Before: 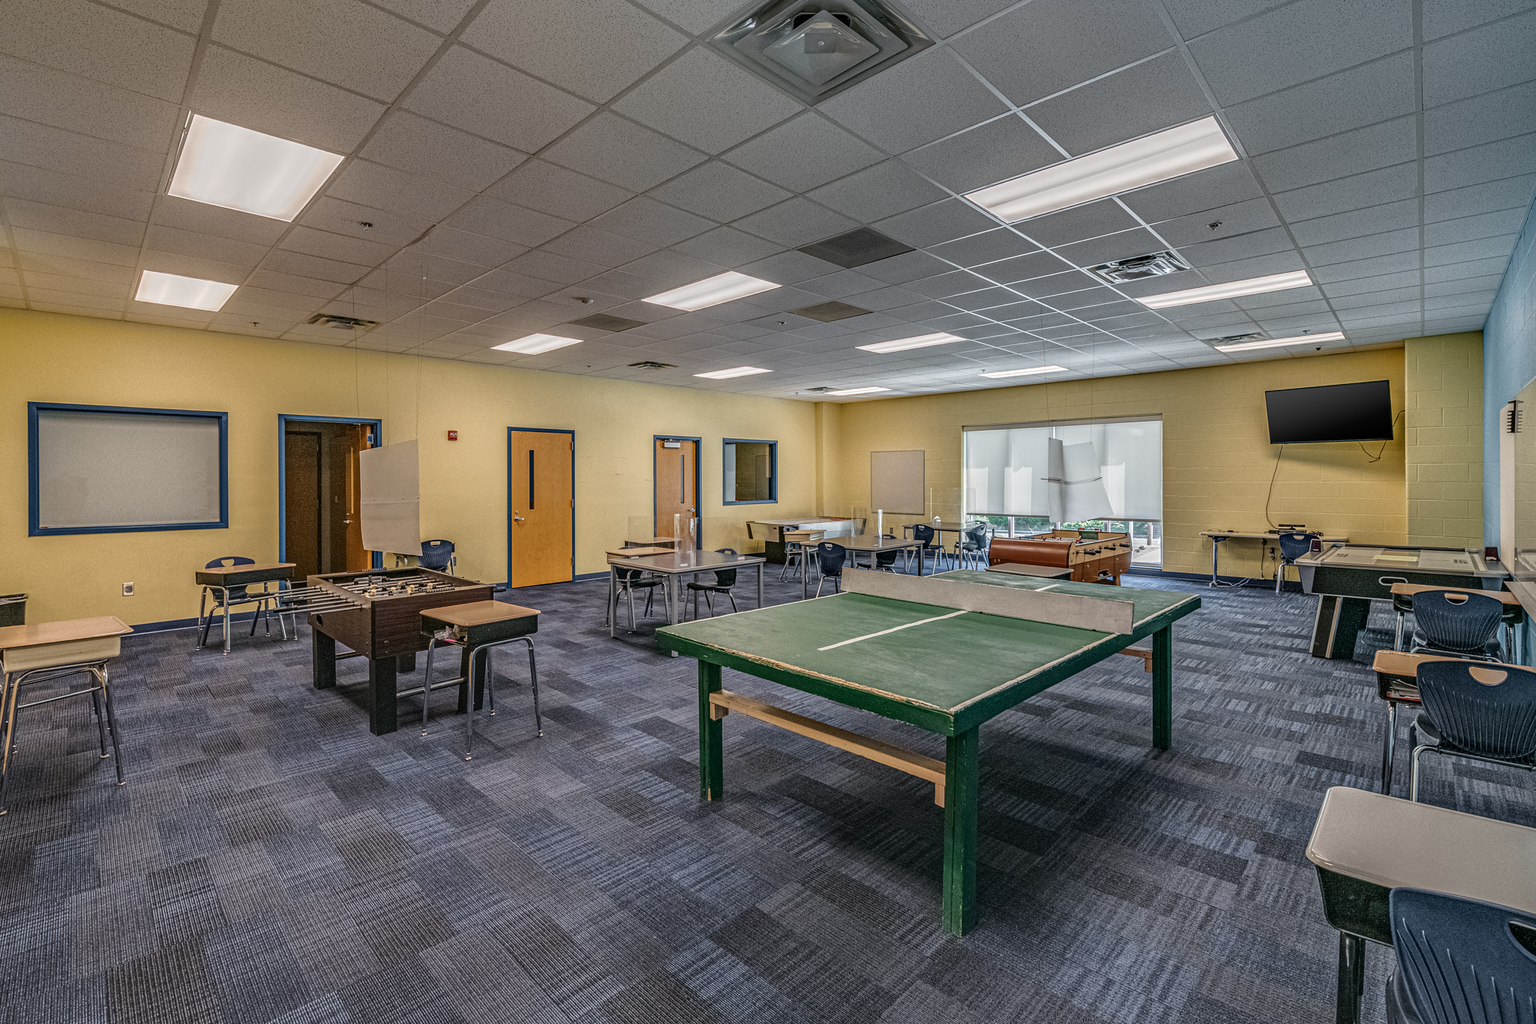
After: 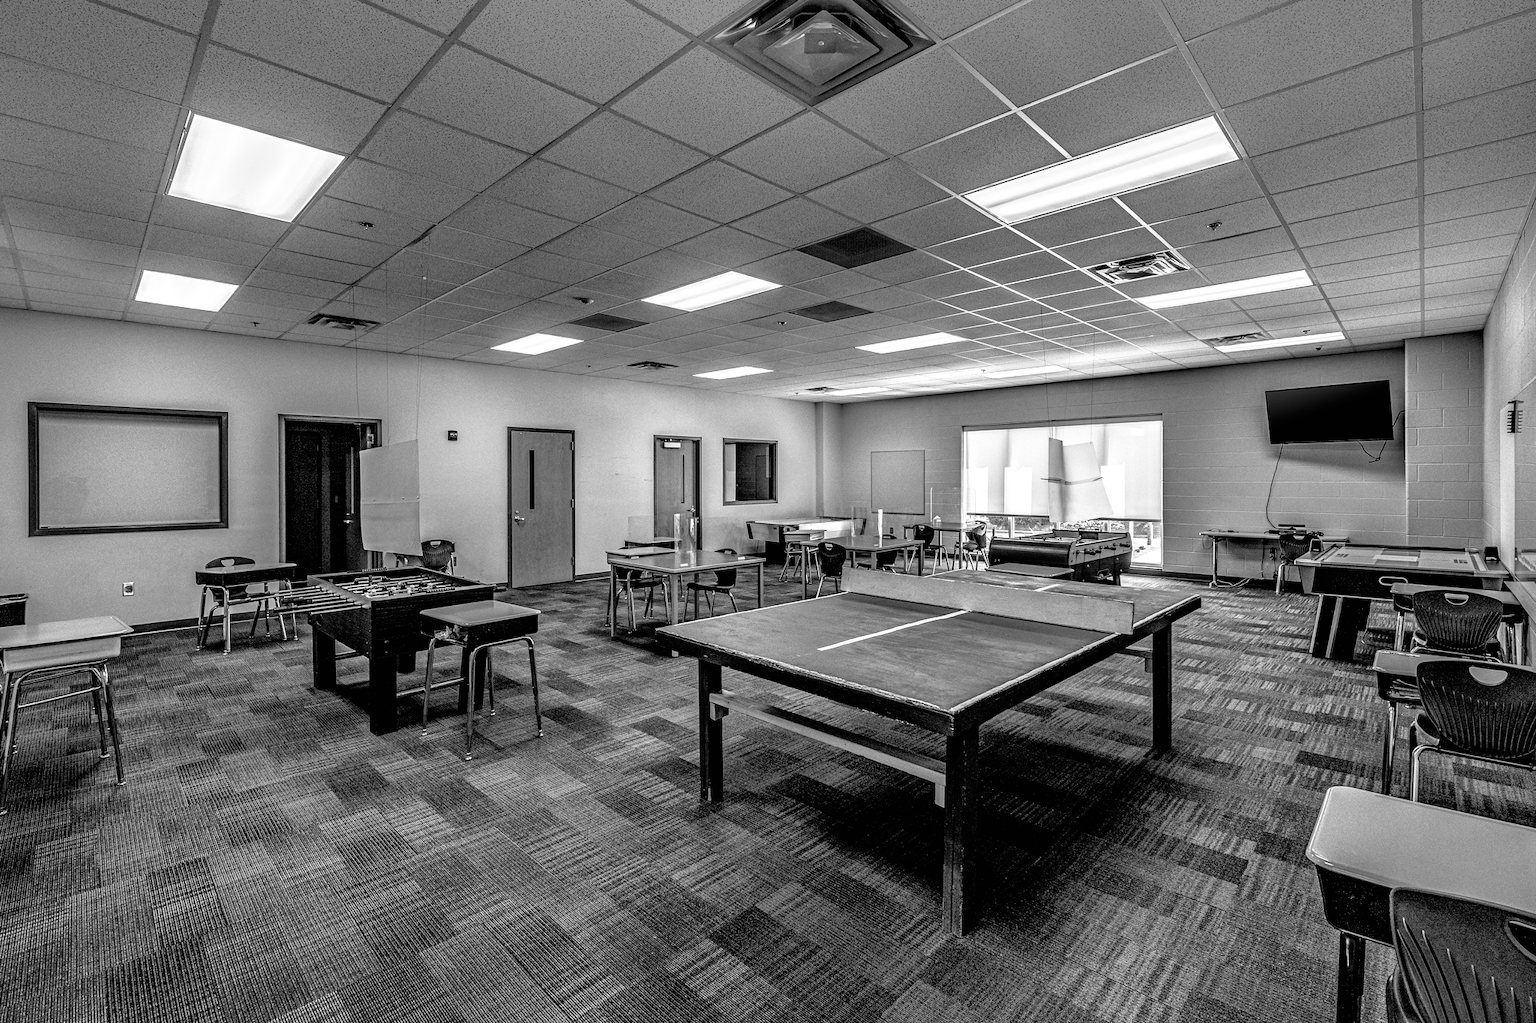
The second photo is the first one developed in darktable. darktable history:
color calibration: output gray [0.21, 0.42, 0.37, 0], illuminant as shot in camera, adaptation linear Bradford (ICC v4), x 0.406, y 0.404, temperature 3612.79 K
color zones: curves: ch0 [(0.11, 0.396) (0.195, 0.36) (0.25, 0.5) (0.303, 0.412) (0.357, 0.544) (0.75, 0.5) (0.967, 0.328)]; ch1 [(0, 0.468) (0.112, 0.512) (0.202, 0.6) (0.25, 0.5) (0.307, 0.352) (0.357, 0.544) (0.75, 0.5) (0.963, 0.524)]
shadows and highlights: on, module defaults
contrast equalizer: y [[0.5, 0.5, 0.468, 0.5, 0.5, 0.5], [0.5 ×6], [0.5 ×6], [0 ×6], [0 ×6]], mix -0.365
filmic rgb: black relative exposure -3.61 EV, white relative exposure 2.16 EV, hardness 3.64
